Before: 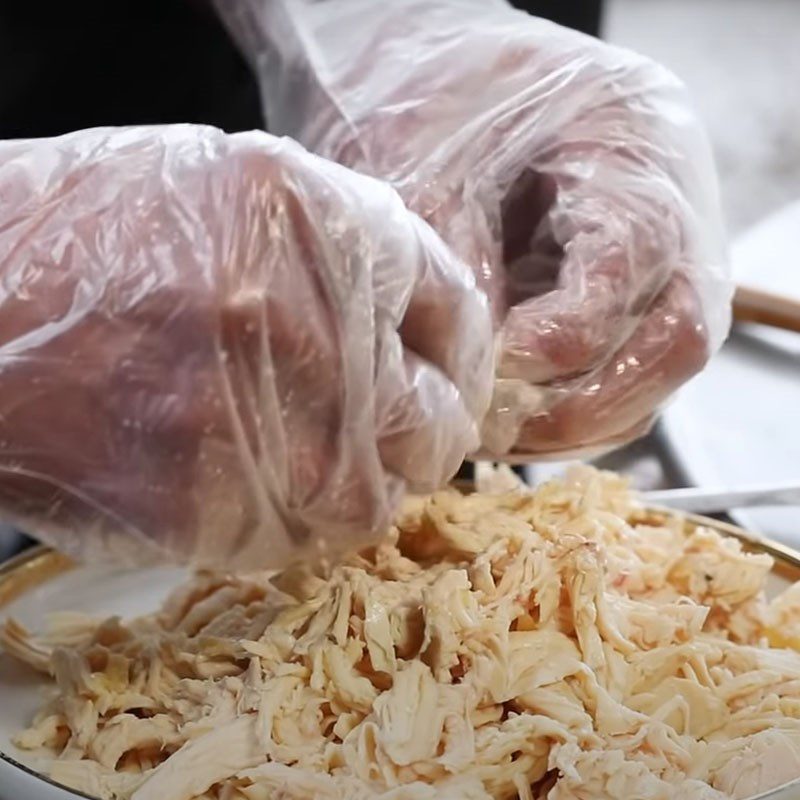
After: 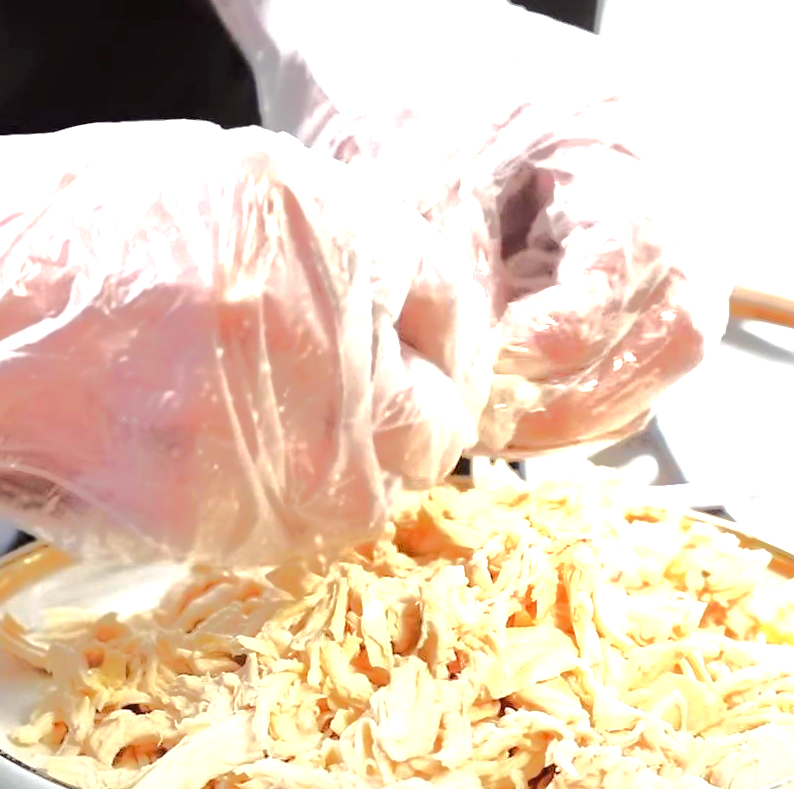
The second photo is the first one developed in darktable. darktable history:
crop: left 0.448%, top 0.517%, right 0.244%, bottom 0.804%
exposure: black level correction 0, exposure 1.501 EV, compensate exposure bias true, compensate highlight preservation false
color correction: highlights a* -0.961, highlights b* 4.62, shadows a* 3.63
tone equalizer: -8 EV -0.5 EV, -7 EV -0.299 EV, -6 EV -0.074 EV, -5 EV 0.418 EV, -4 EV 0.979 EV, -3 EV 0.797 EV, -2 EV -0.01 EV, -1 EV 0.127 EV, +0 EV -0.023 EV, edges refinement/feathering 500, mask exposure compensation -1.57 EV, preserve details no
